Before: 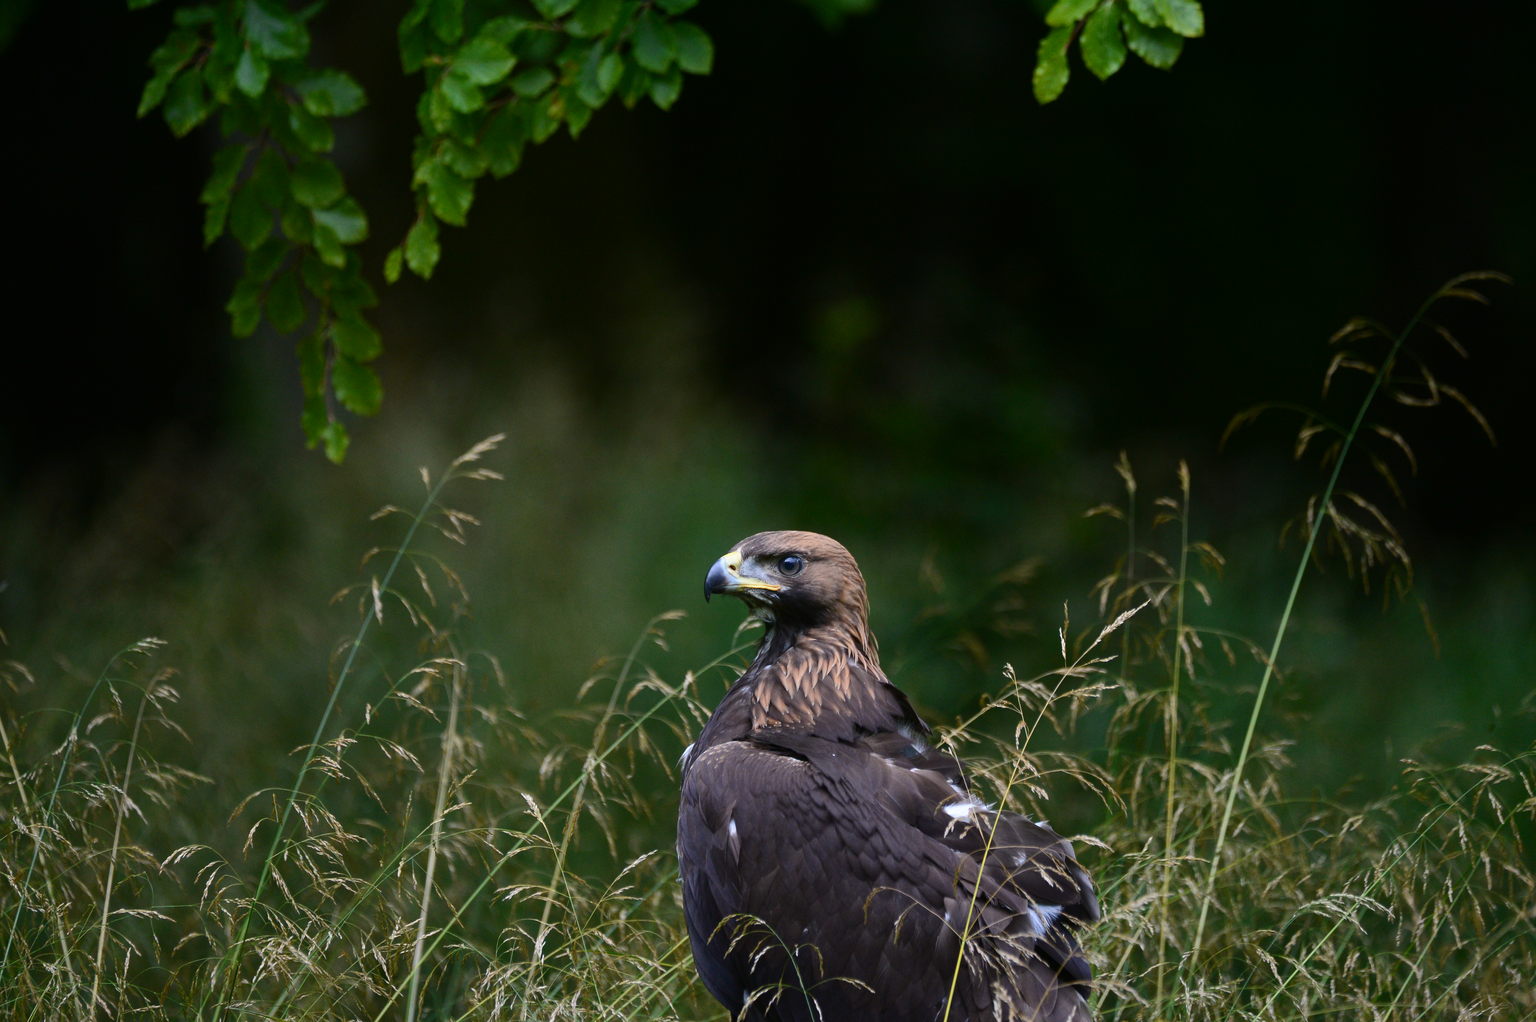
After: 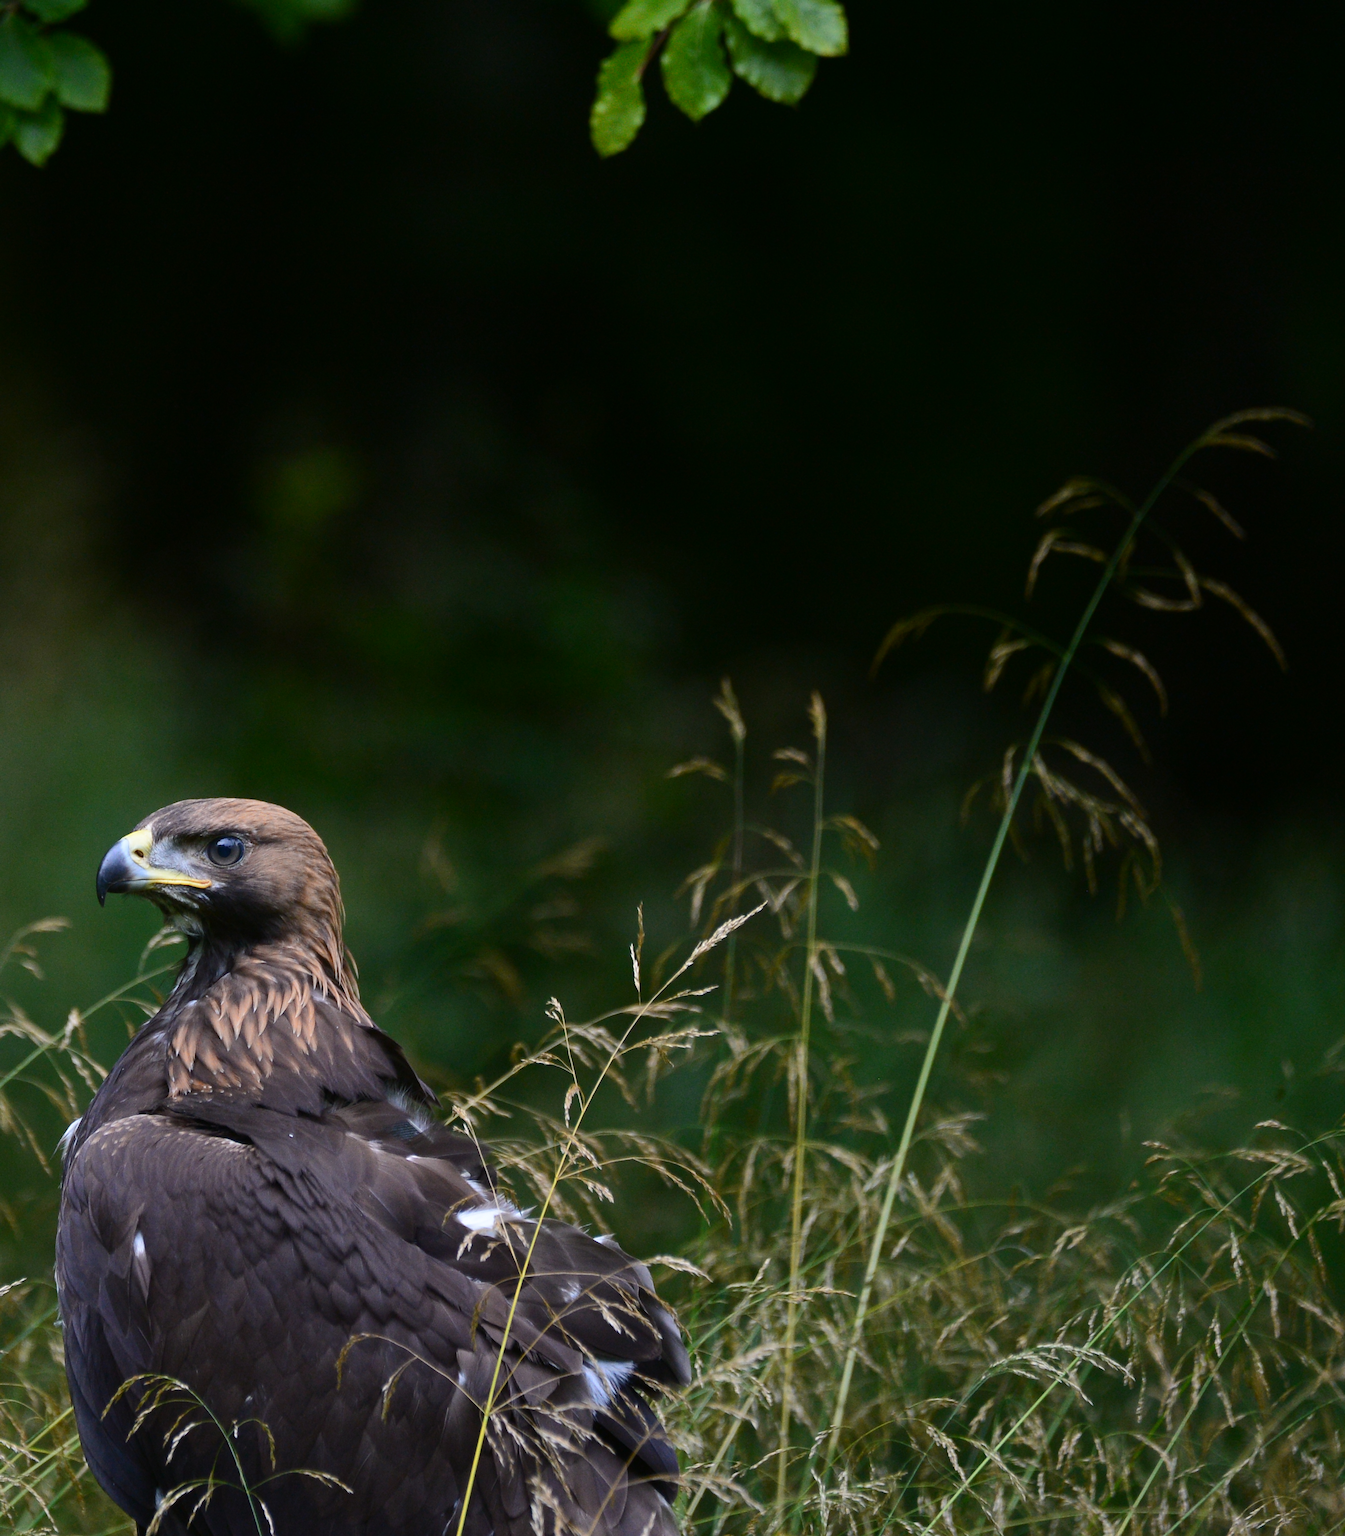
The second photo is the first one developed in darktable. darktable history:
crop: left 41.69%
